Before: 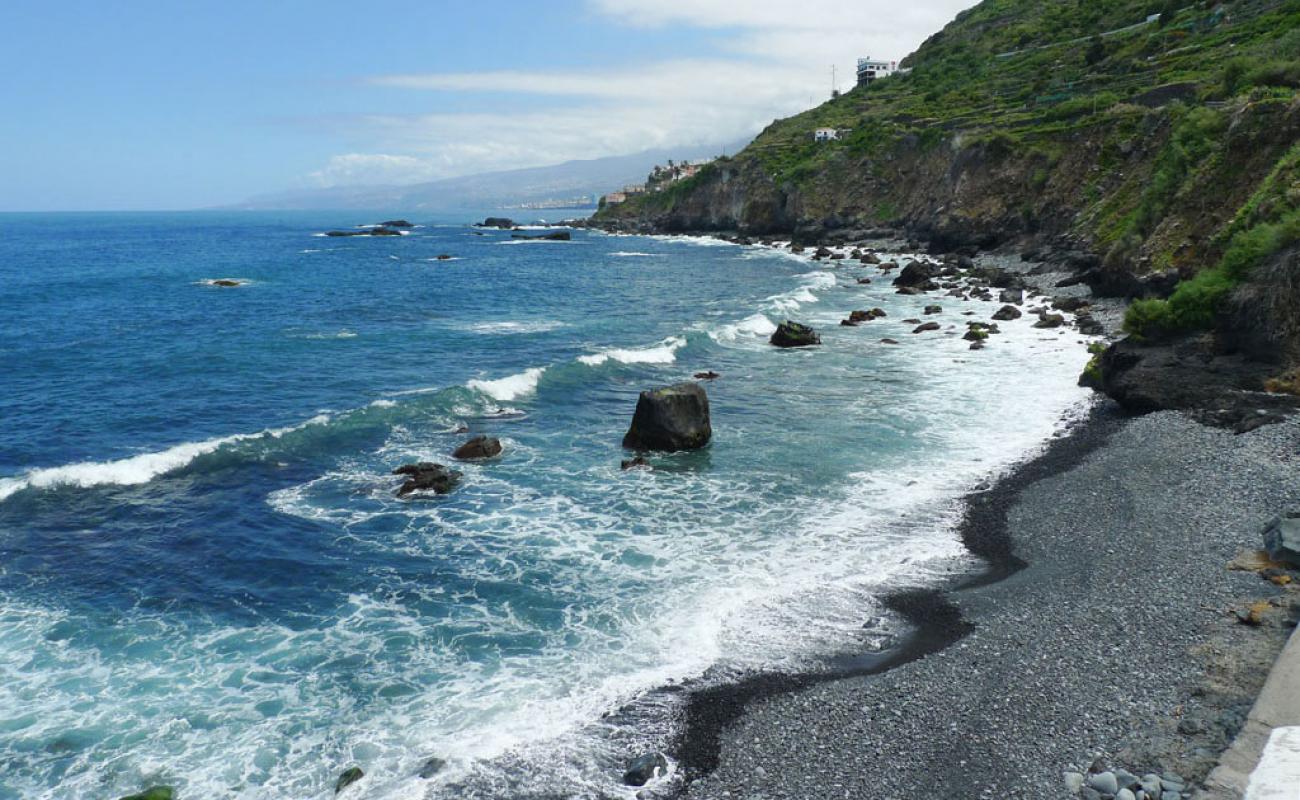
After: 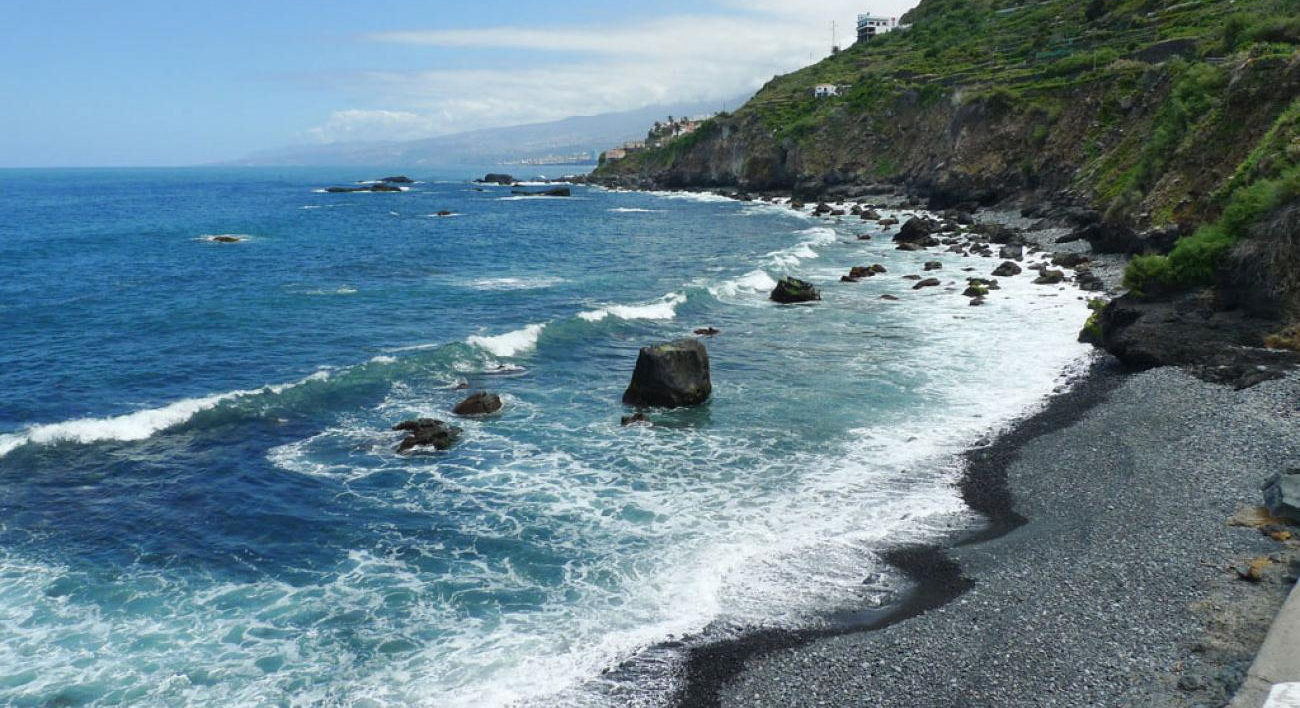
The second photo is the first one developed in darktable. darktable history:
crop and rotate: top 5.59%, bottom 5.791%
